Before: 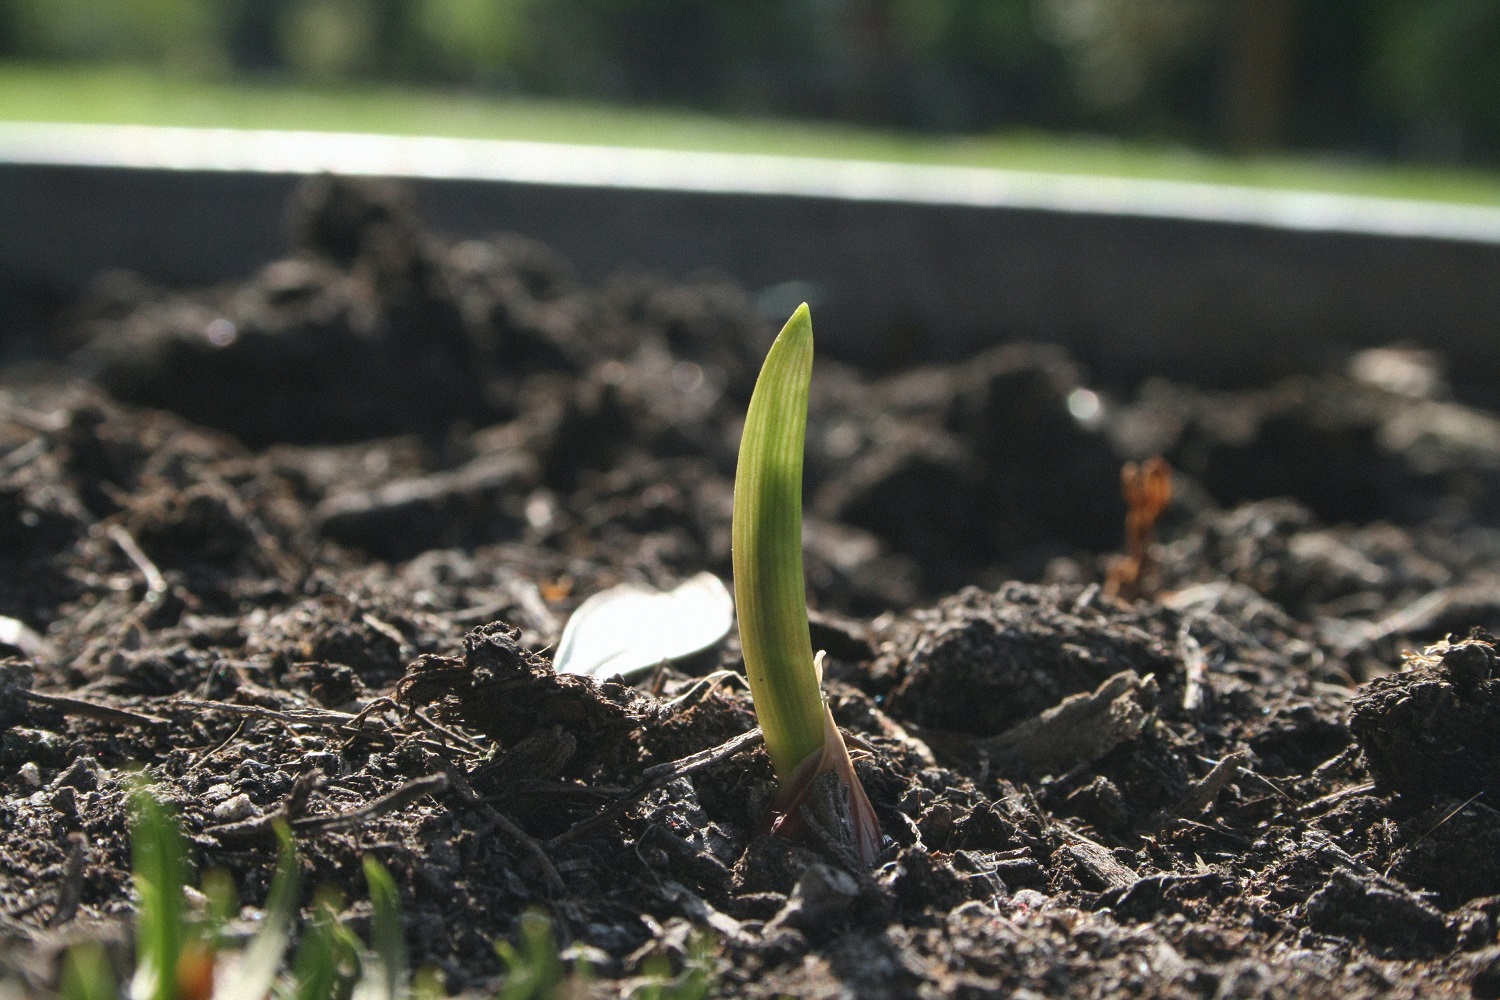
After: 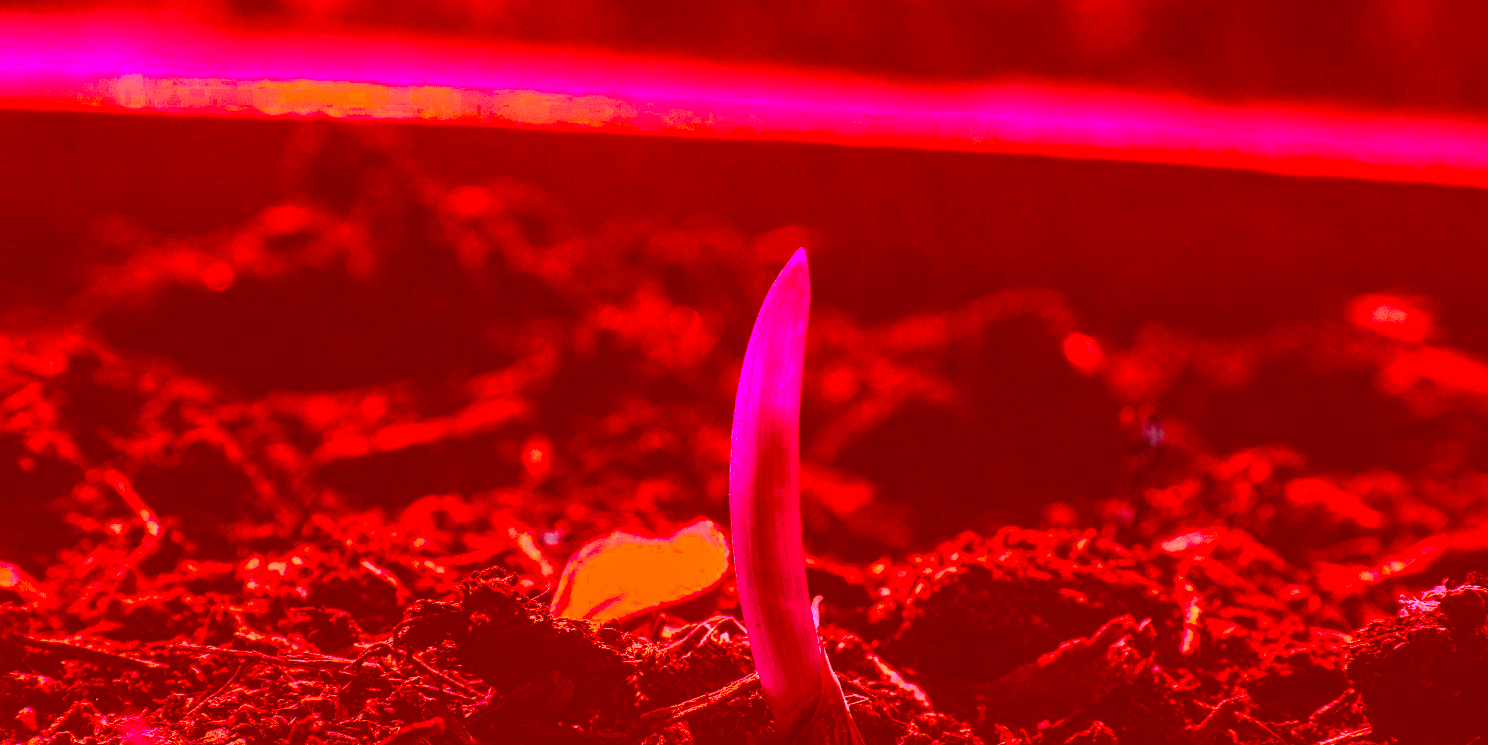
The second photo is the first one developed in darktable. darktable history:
tone curve: curves: ch0 [(0, 0) (0.137, 0.063) (0.255, 0.176) (0.502, 0.502) (0.749, 0.839) (1, 1)], color space Lab, independent channels, preserve colors none
haze removal: adaptive false
local contrast: detail 130%
base curve: curves: ch0 [(0, 0) (0.595, 0.418) (1, 1)], preserve colors none
color correction: highlights a* -39.36, highlights b* -39.22, shadows a* -39.49, shadows b* -39.25, saturation -2.94
crop: left 0.241%, top 5.501%, bottom 19.843%
exposure: exposure 0.223 EV, compensate highlight preservation false
